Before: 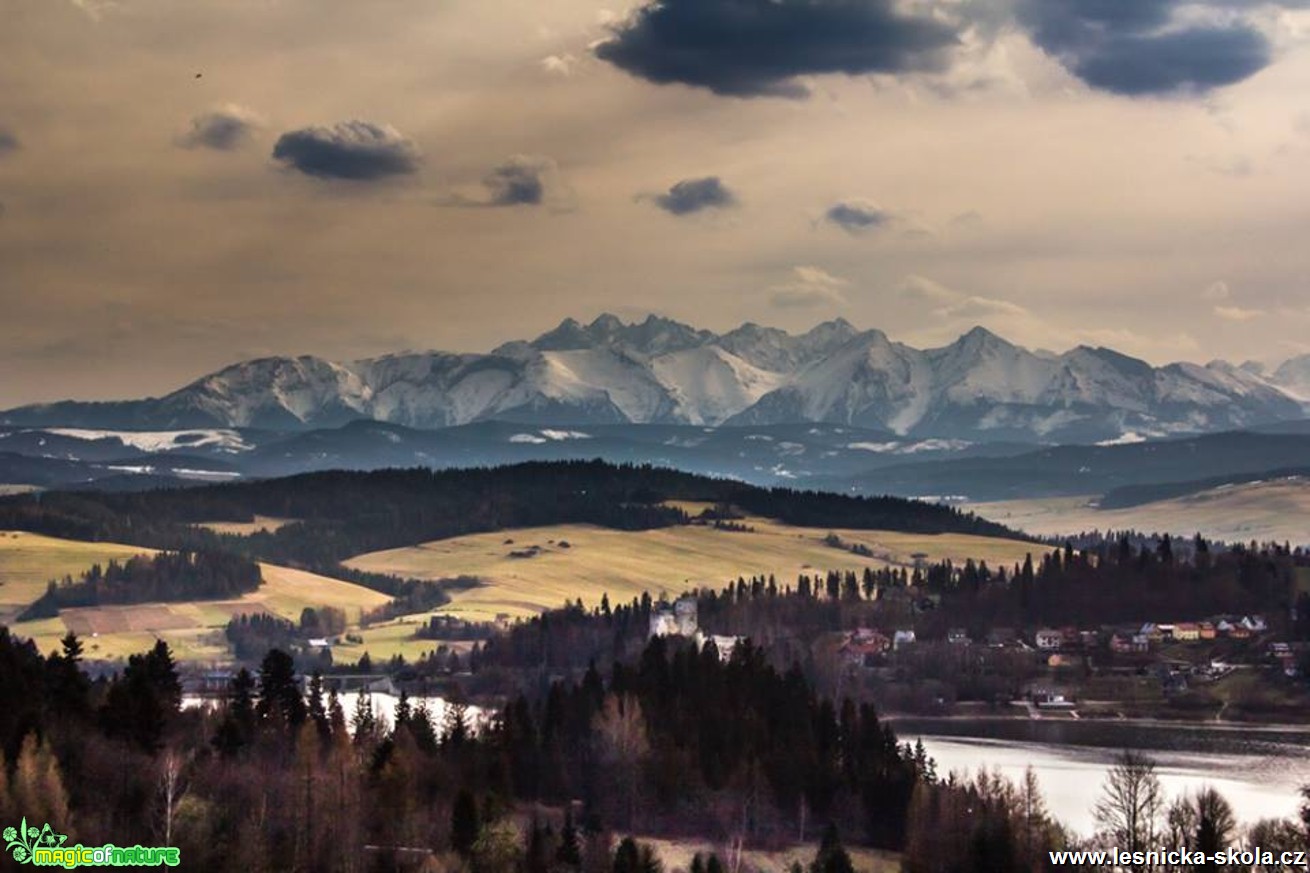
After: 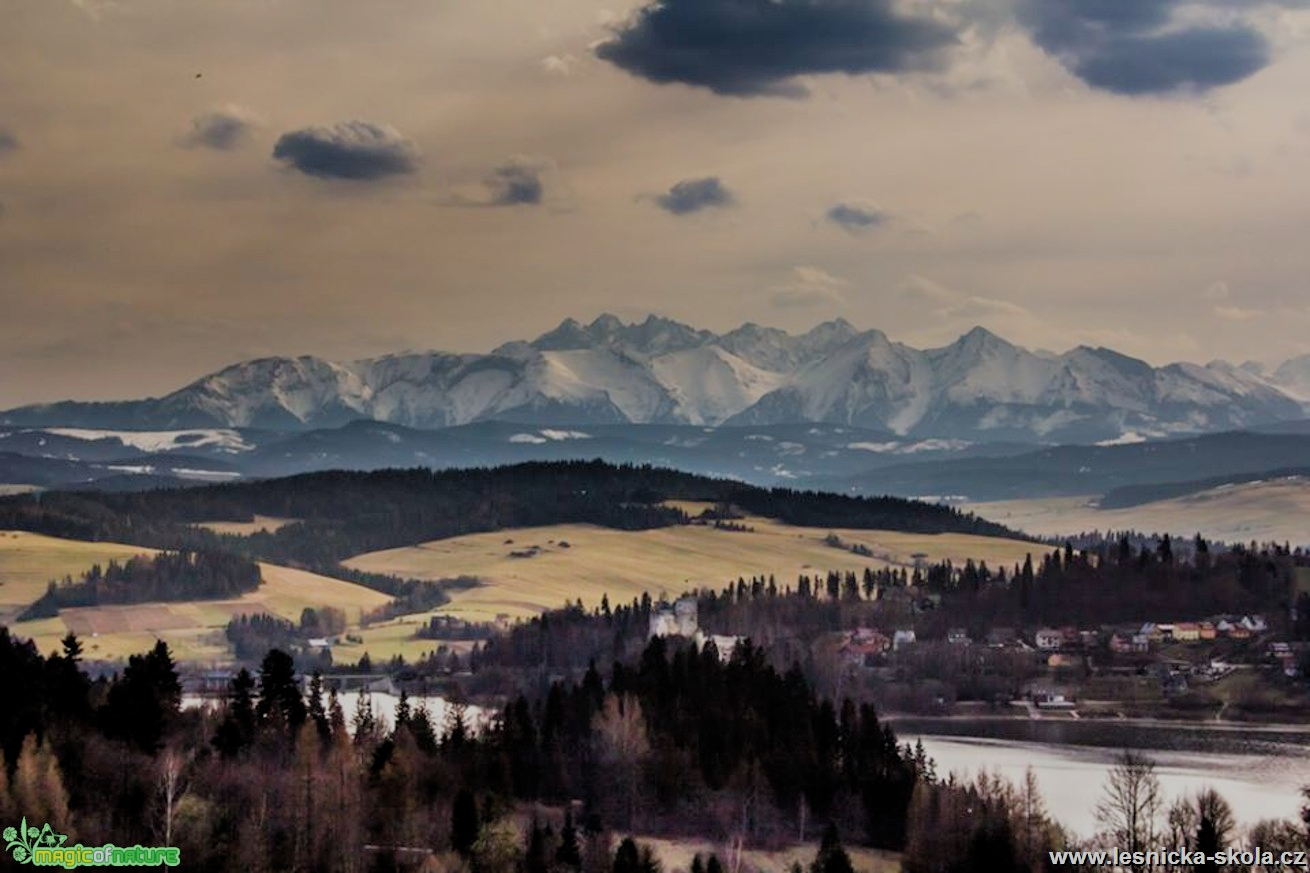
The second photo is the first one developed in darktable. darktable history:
filmic rgb: black relative exposure -8.77 EV, white relative exposure 4.98 EV, threshold 3.05 EV, structure ↔ texture 99.32%, target black luminance 0%, hardness 3.78, latitude 65.38%, contrast 0.833, shadows ↔ highlights balance 19.62%, enable highlight reconstruction true
